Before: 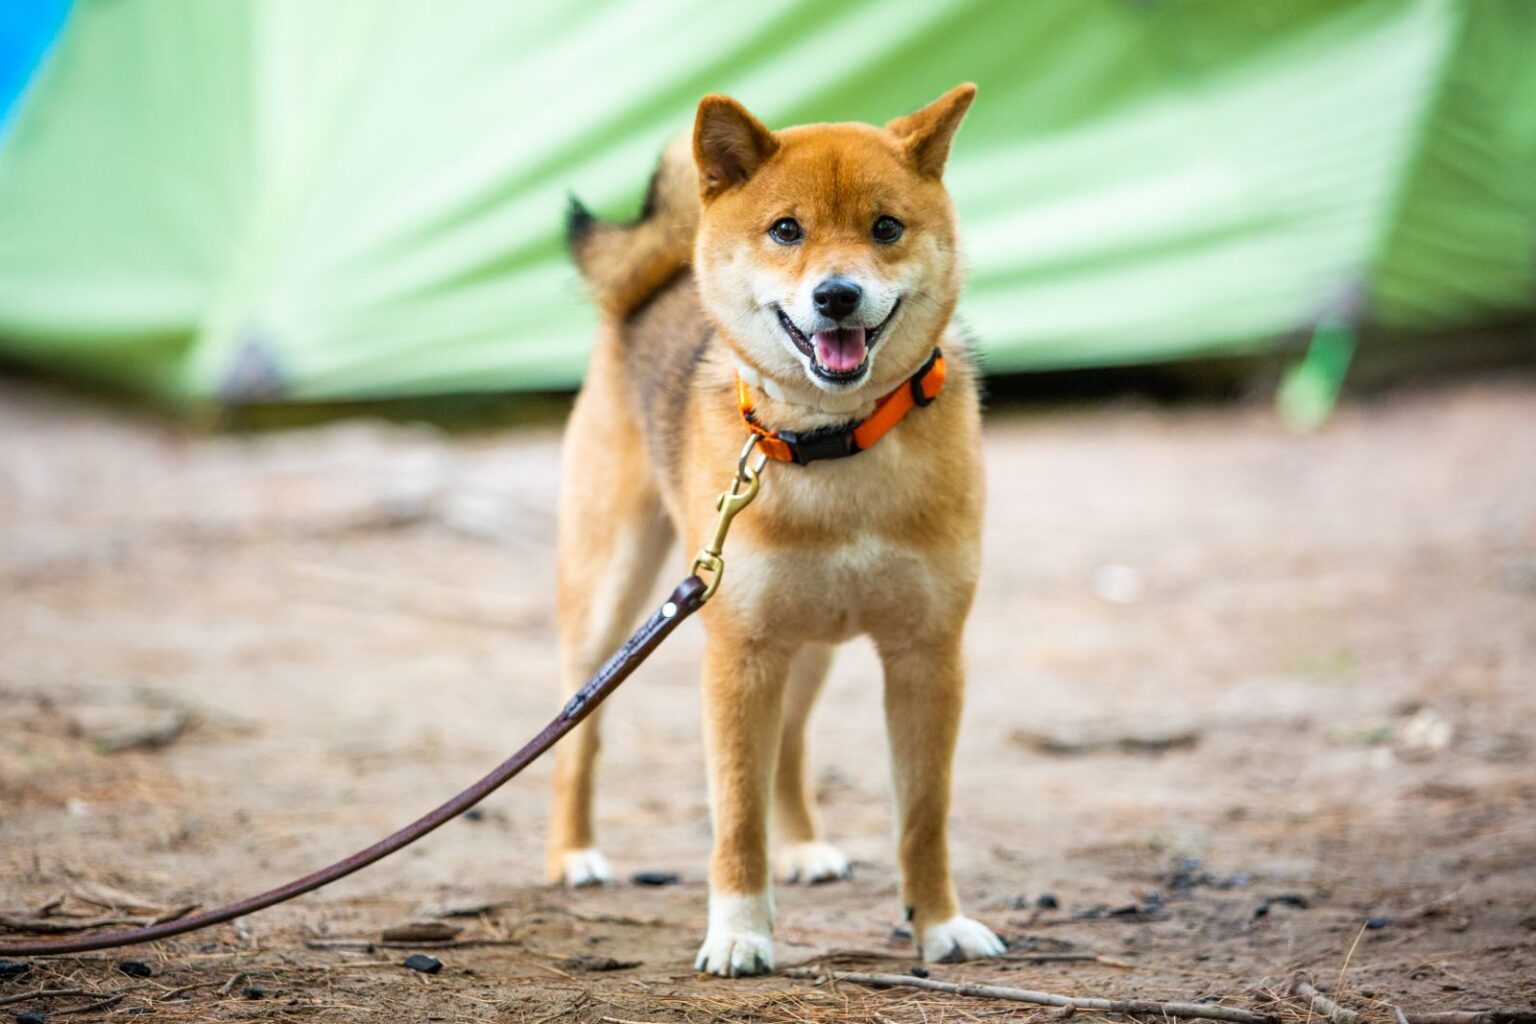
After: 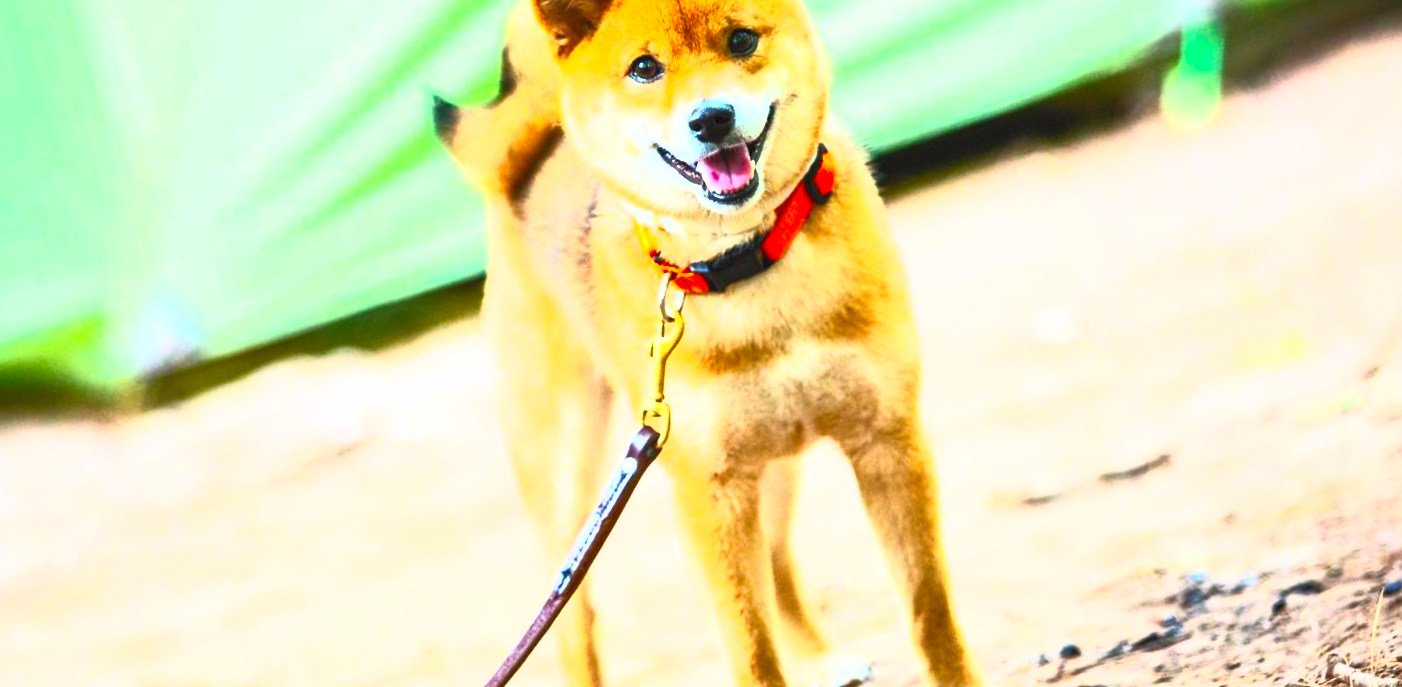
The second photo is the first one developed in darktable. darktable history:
contrast brightness saturation: contrast 1, brightness 1, saturation 1
rotate and perspective: rotation -14.8°, crop left 0.1, crop right 0.903, crop top 0.25, crop bottom 0.748
